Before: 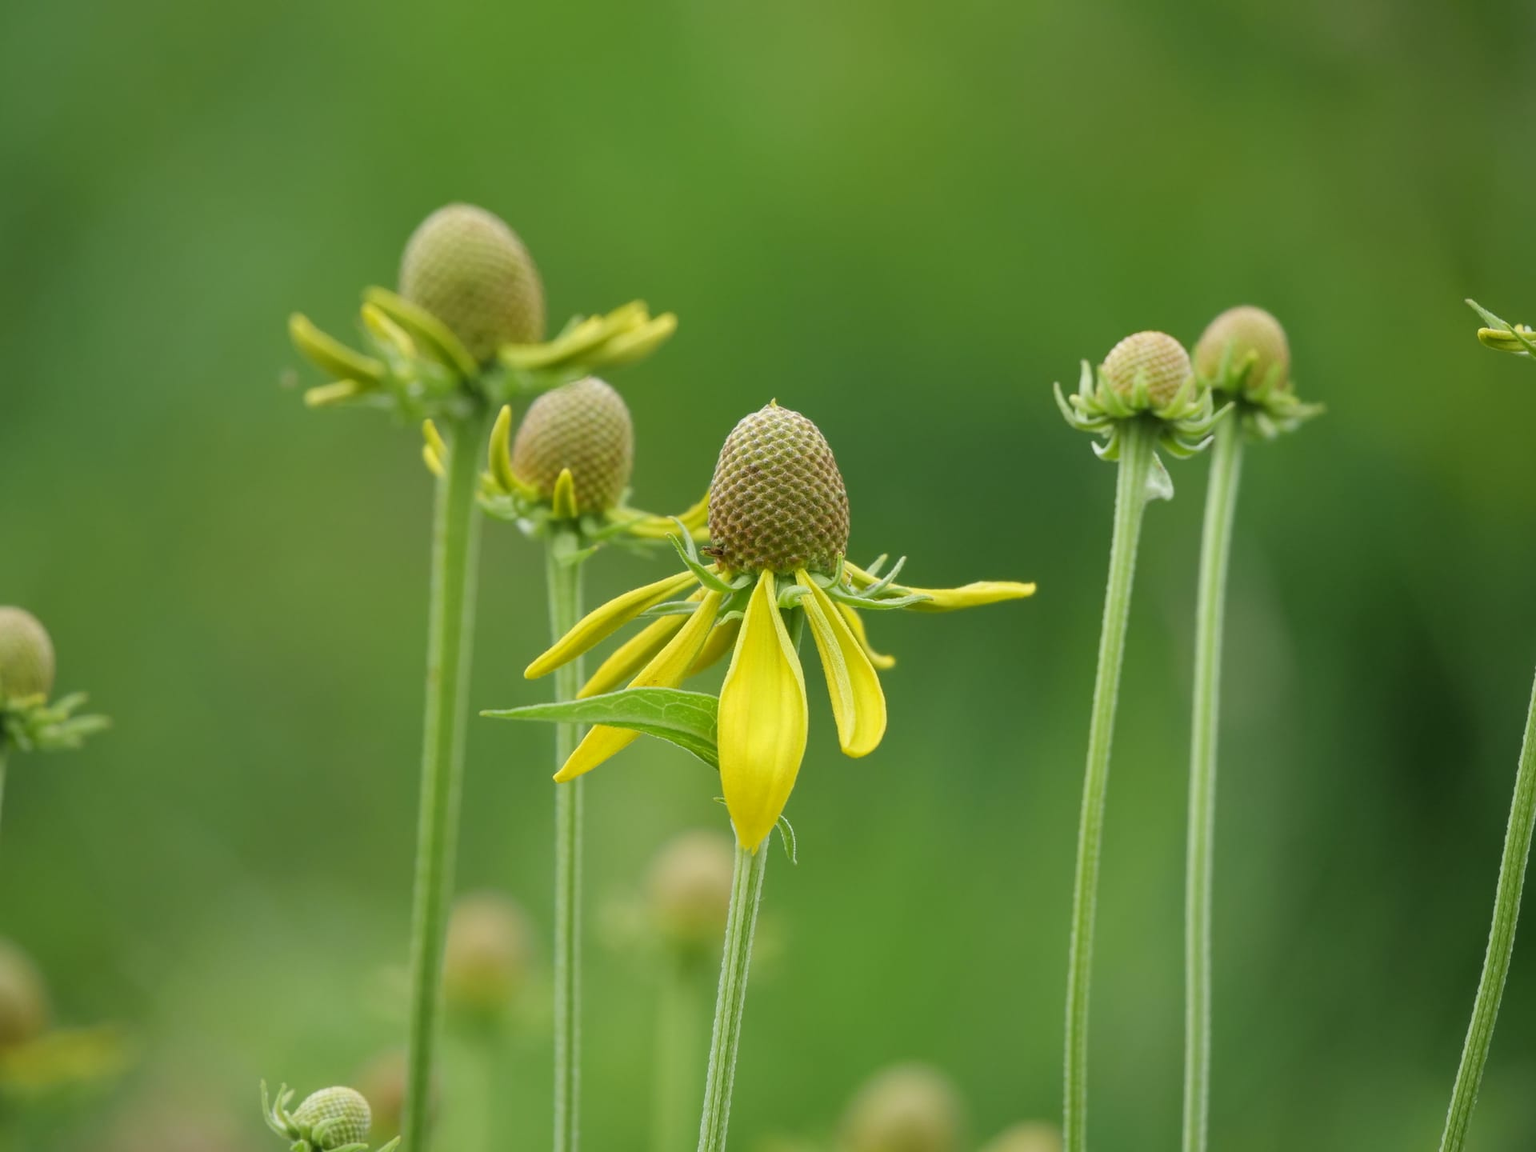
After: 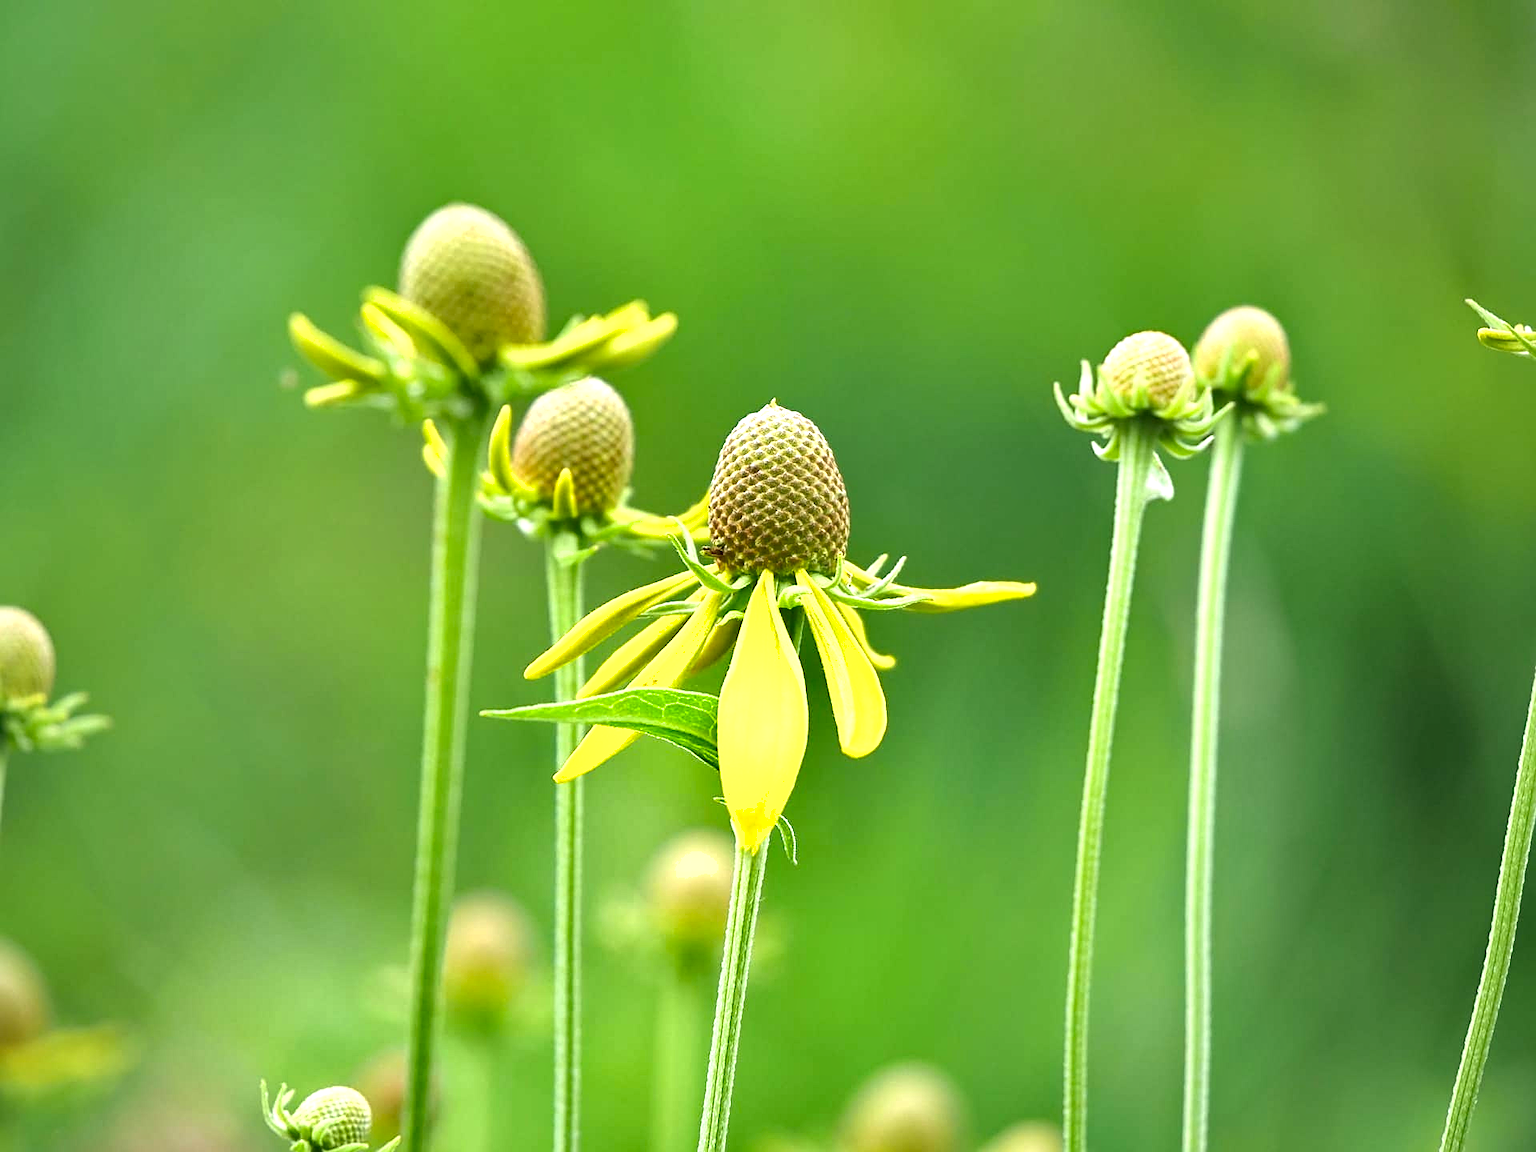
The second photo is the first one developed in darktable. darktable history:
shadows and highlights: soften with gaussian
sharpen: on, module defaults
exposure: black level correction 0, exposure 1.2 EV, compensate exposure bias true, compensate highlight preservation false
haze removal: compatibility mode true, adaptive false
